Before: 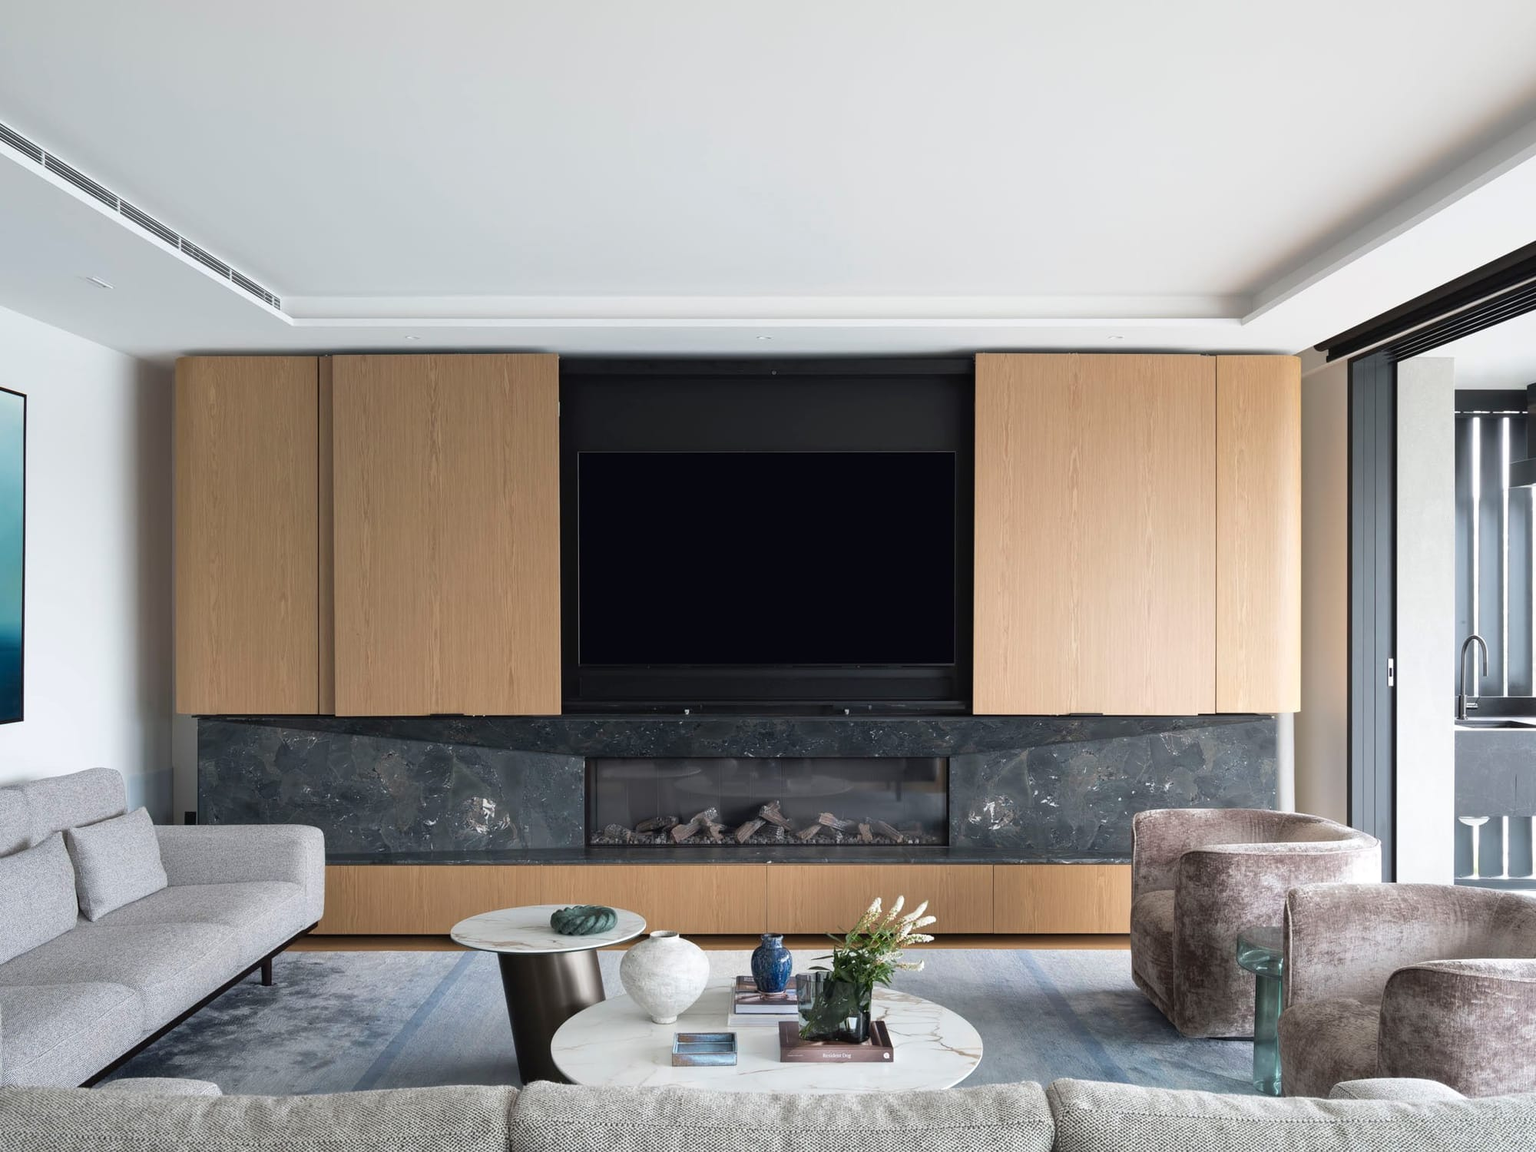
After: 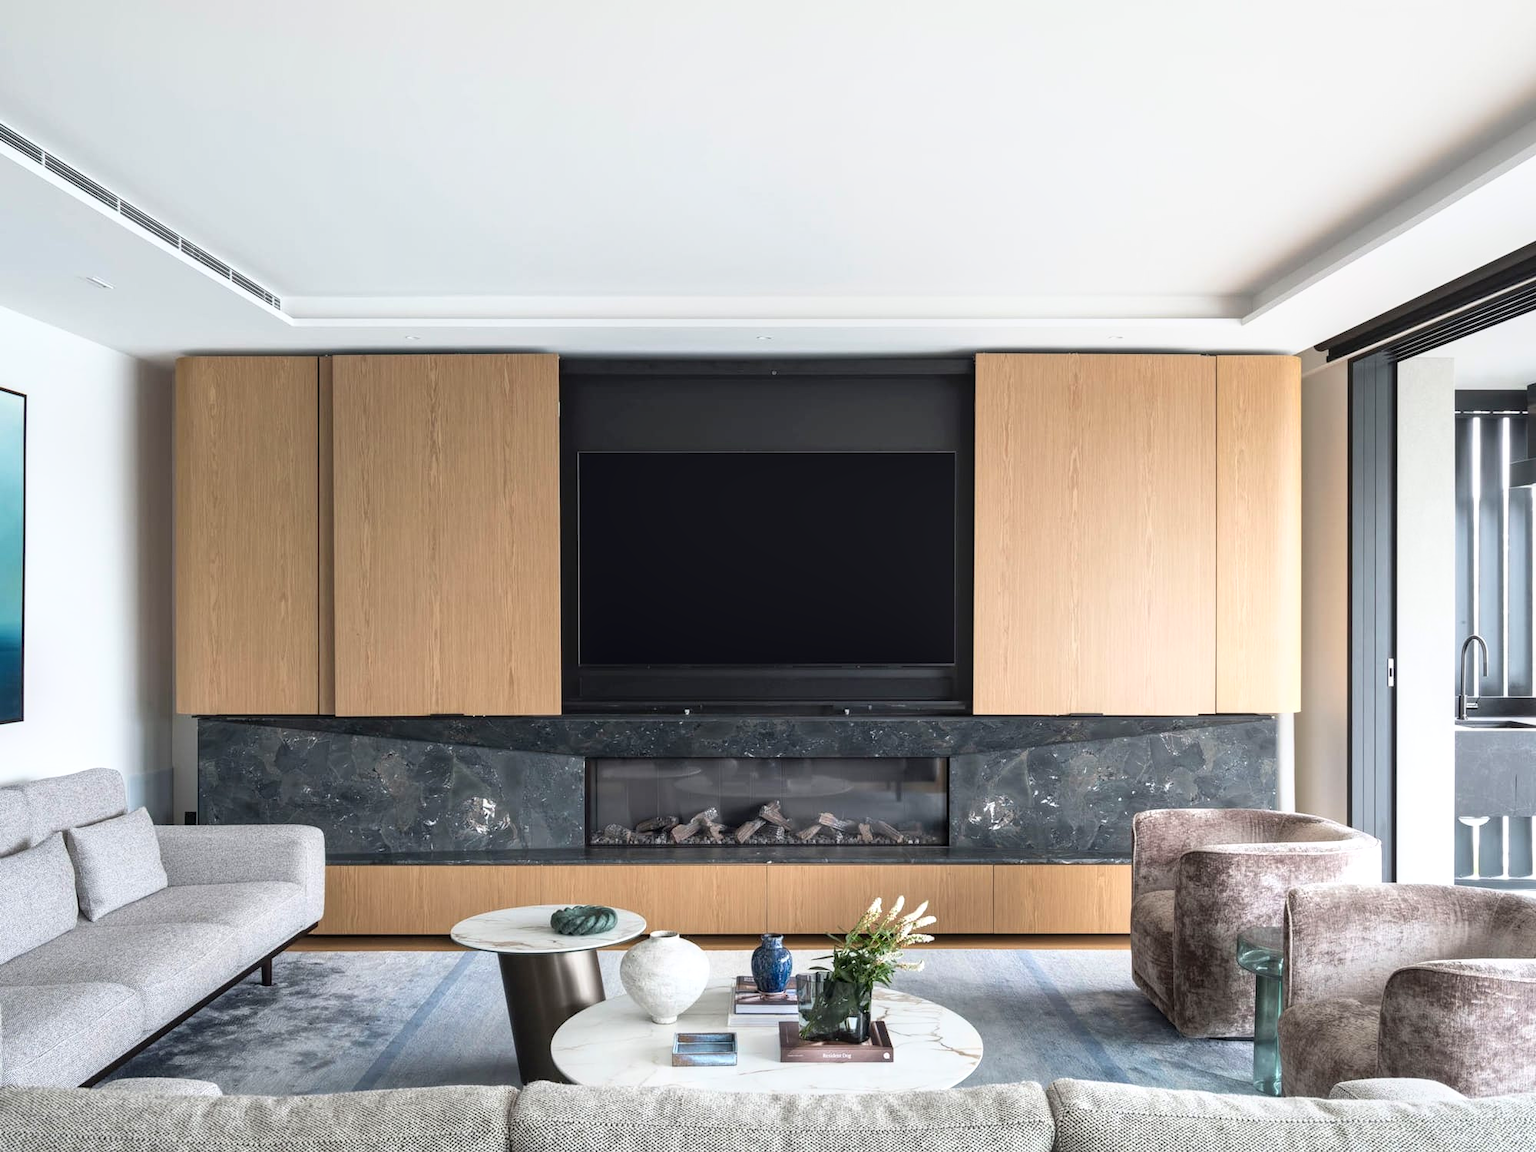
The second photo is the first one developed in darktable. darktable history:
base curve: curves: ch0 [(0, 0) (0.688, 0.865) (1, 1)]
local contrast: on, module defaults
